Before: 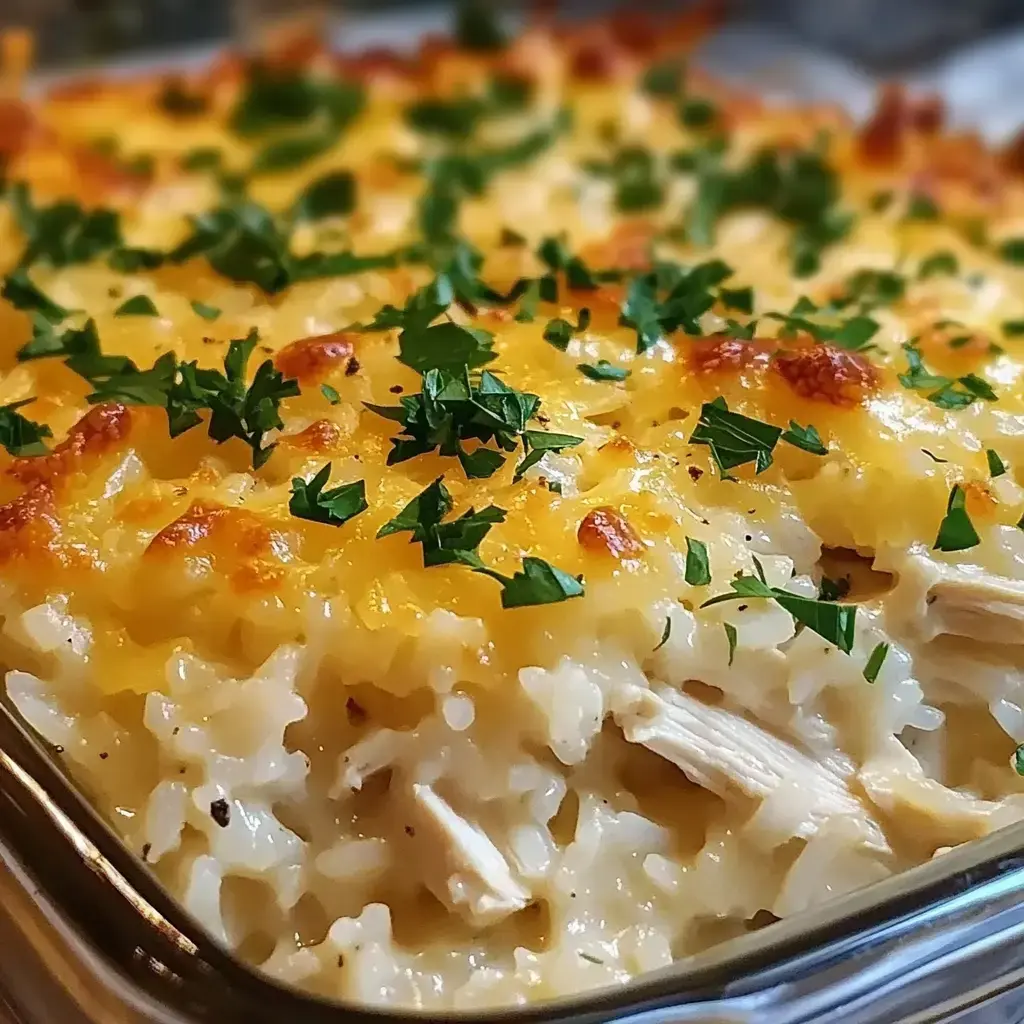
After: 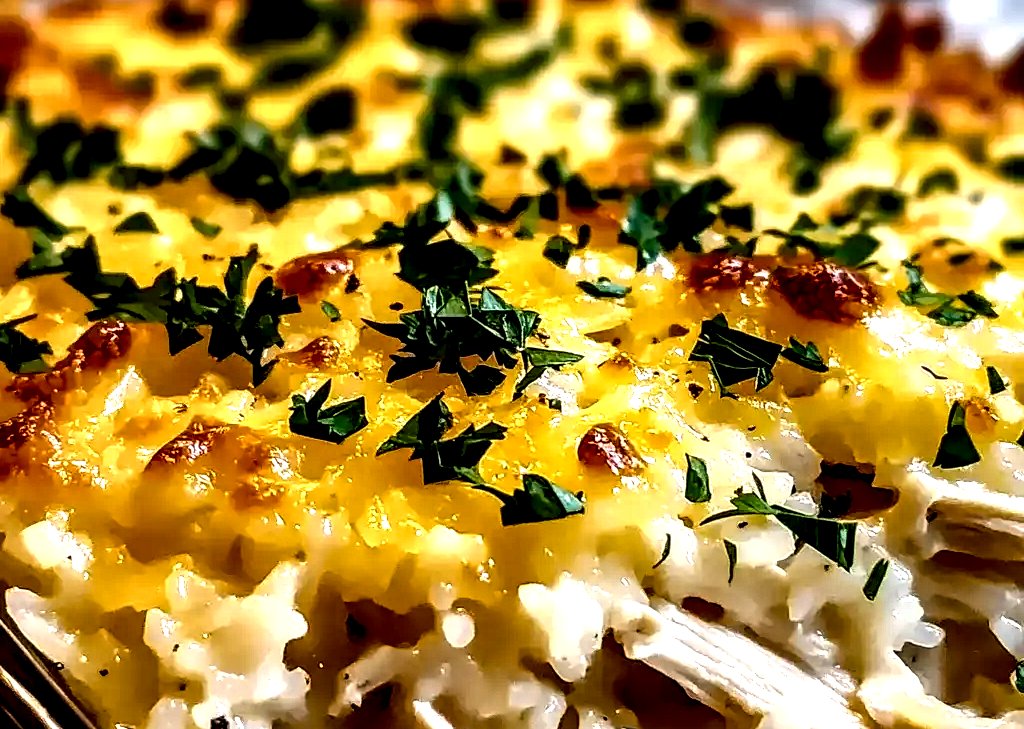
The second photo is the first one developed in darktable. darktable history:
exposure: compensate highlight preservation false
crop and rotate: top 8.182%, bottom 20.576%
local contrast: highlights 116%, shadows 44%, detail 294%
color balance rgb: power › hue 325.13°, highlights gain › chroma 1.704%, highlights gain › hue 55.73°, linear chroma grading › global chroma 6.263%, perceptual saturation grading › global saturation 19.617%, global vibrance 9.966%
